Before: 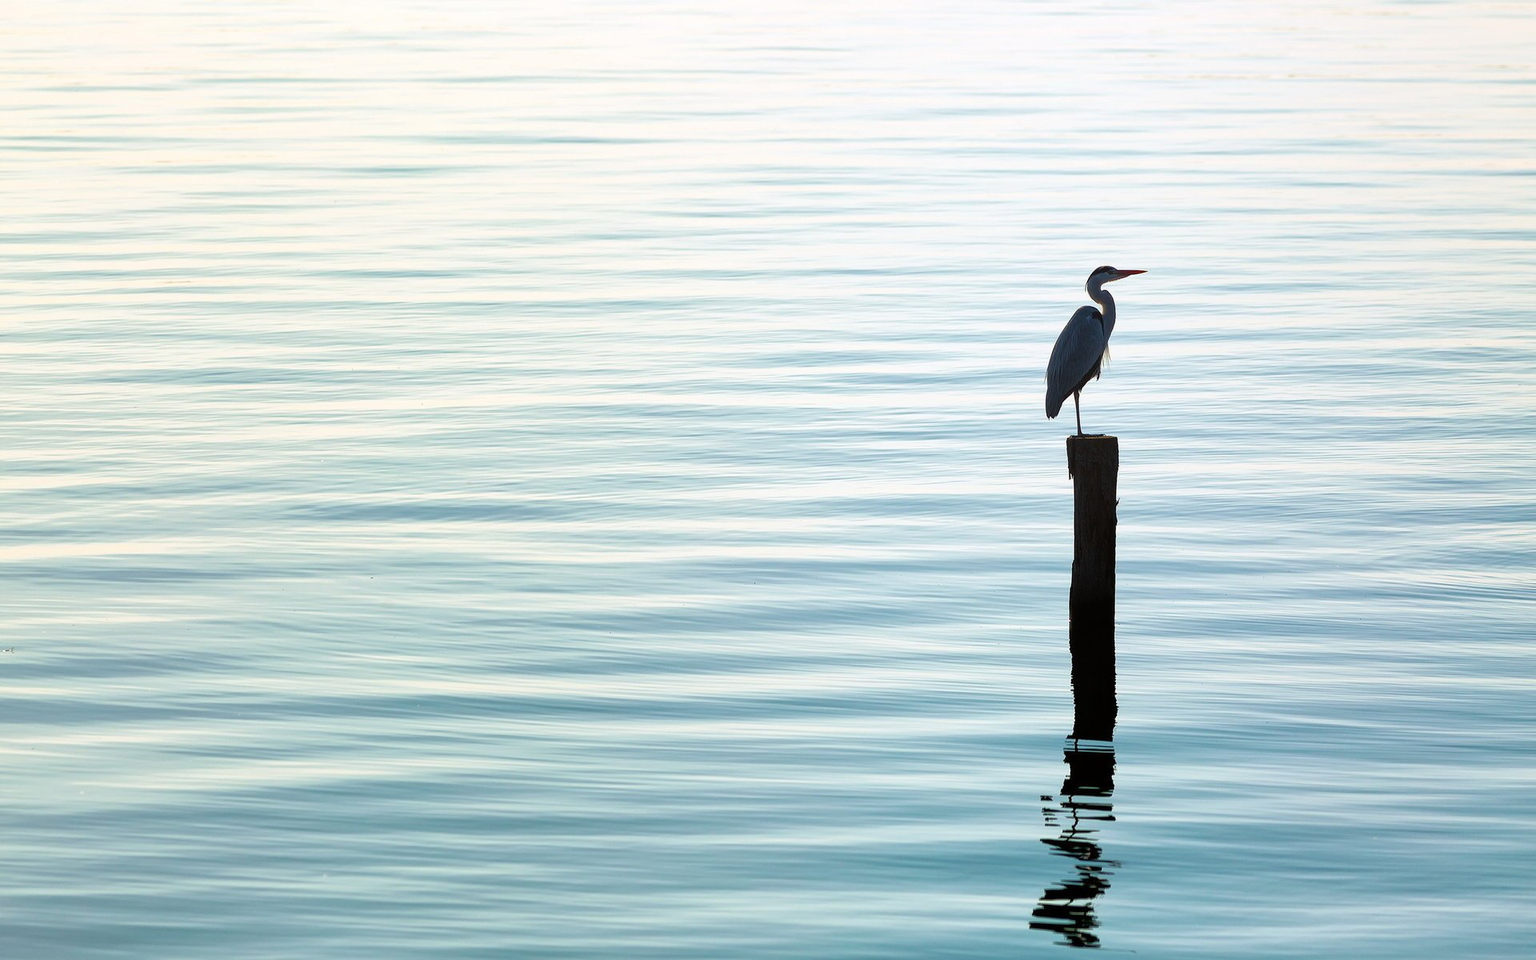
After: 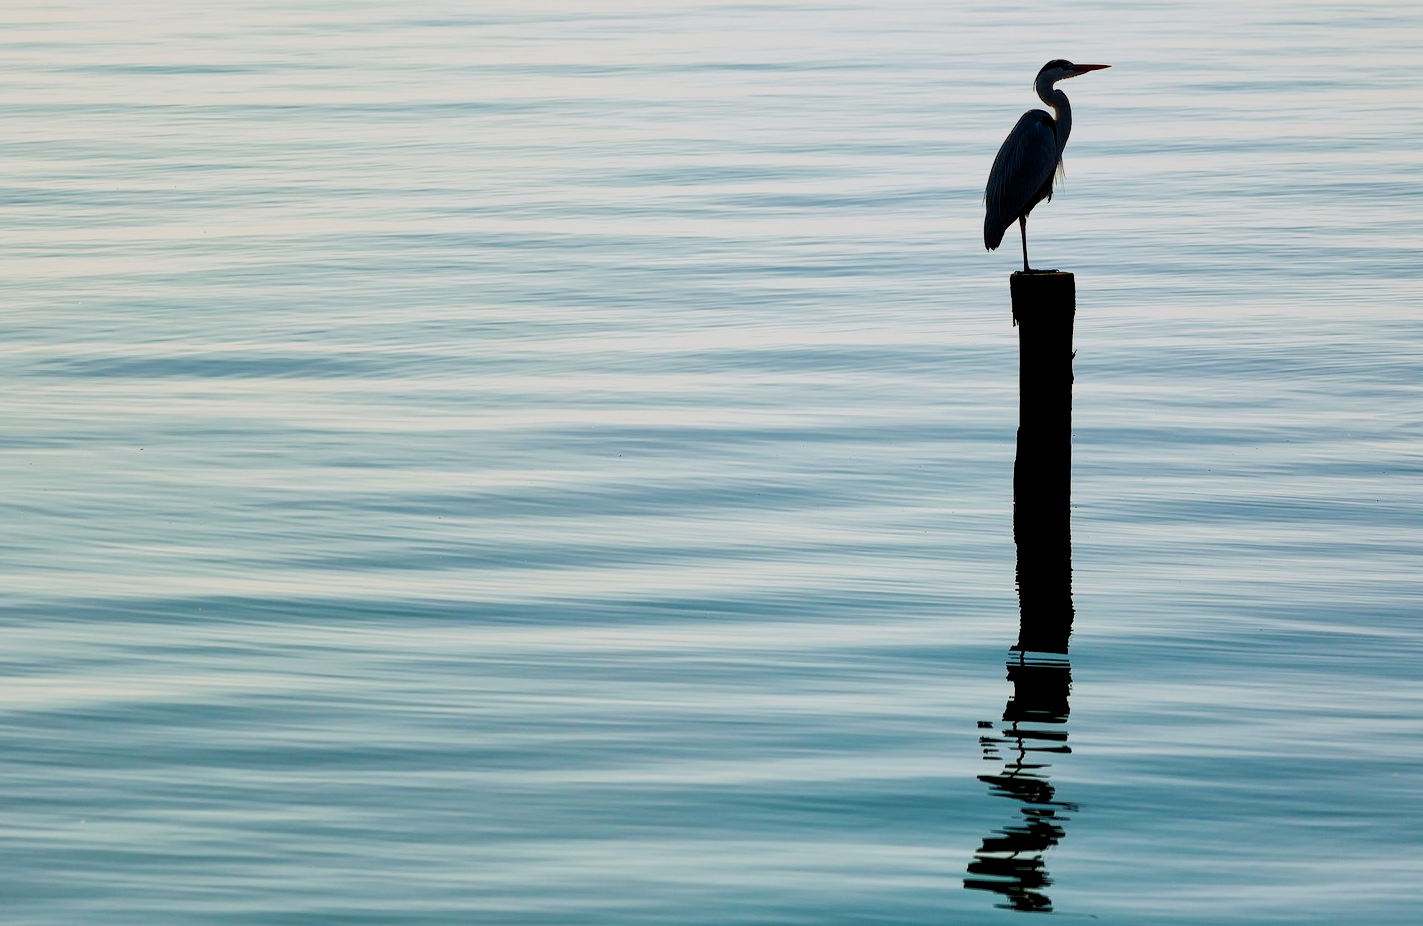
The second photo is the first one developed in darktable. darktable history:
filmic rgb: black relative exposure -5.05 EV, white relative exposure 3.99 EV, hardness 2.9, contrast 1.299
crop: left 16.842%, top 22.781%, right 9.038%
contrast brightness saturation: brightness -0.213, saturation 0.077
